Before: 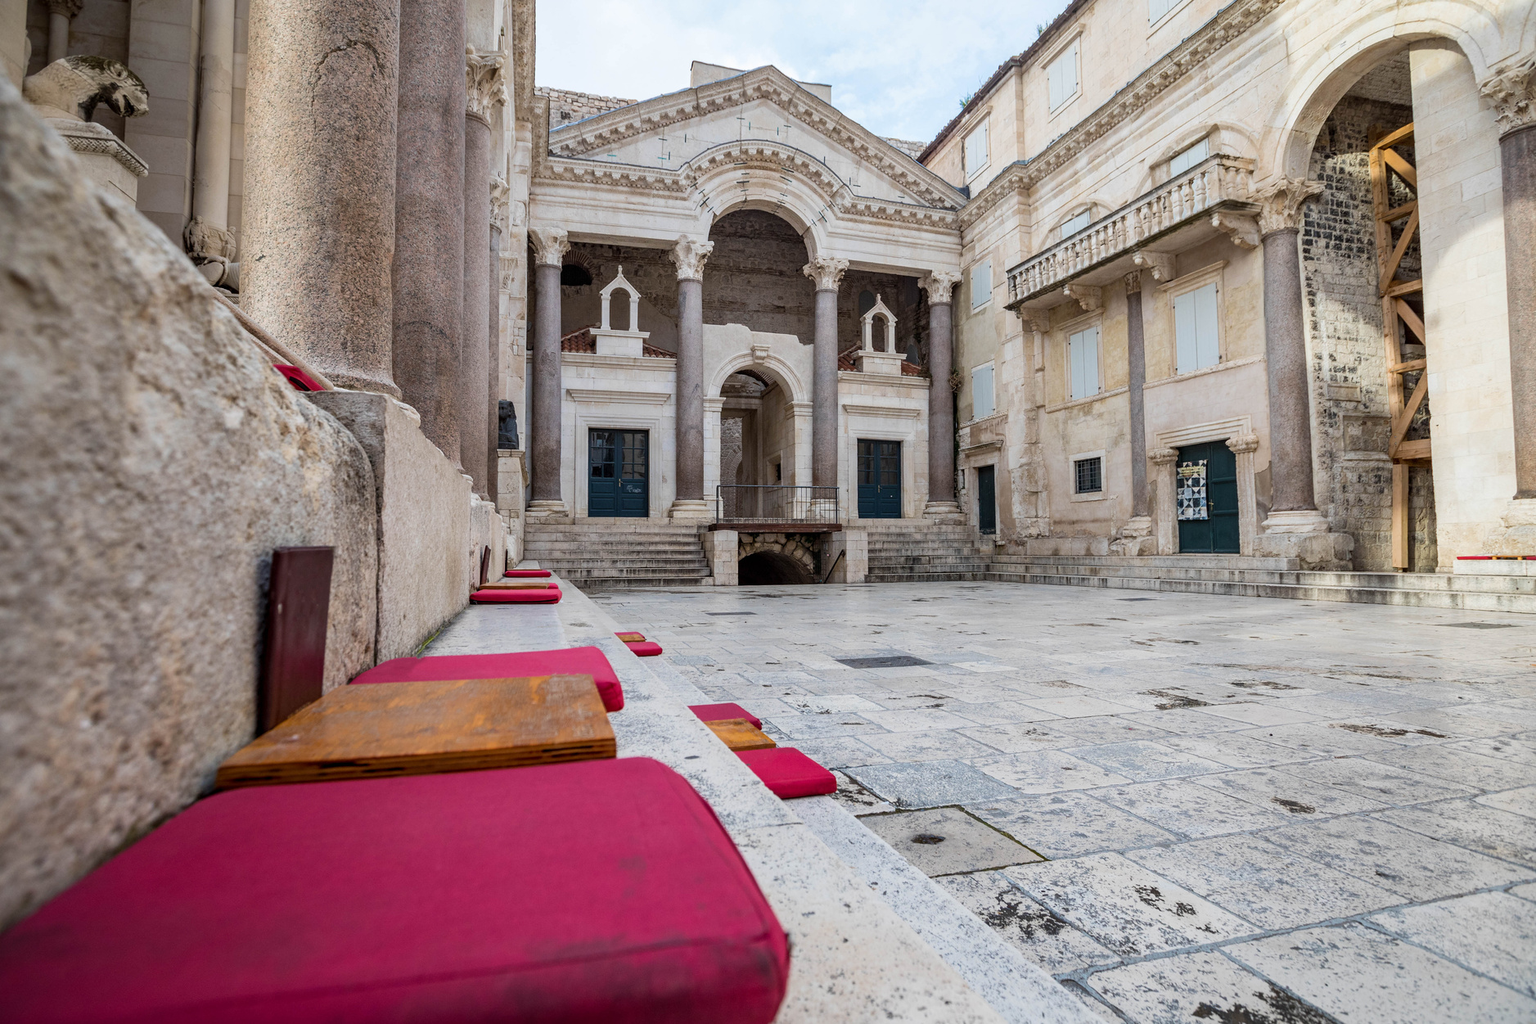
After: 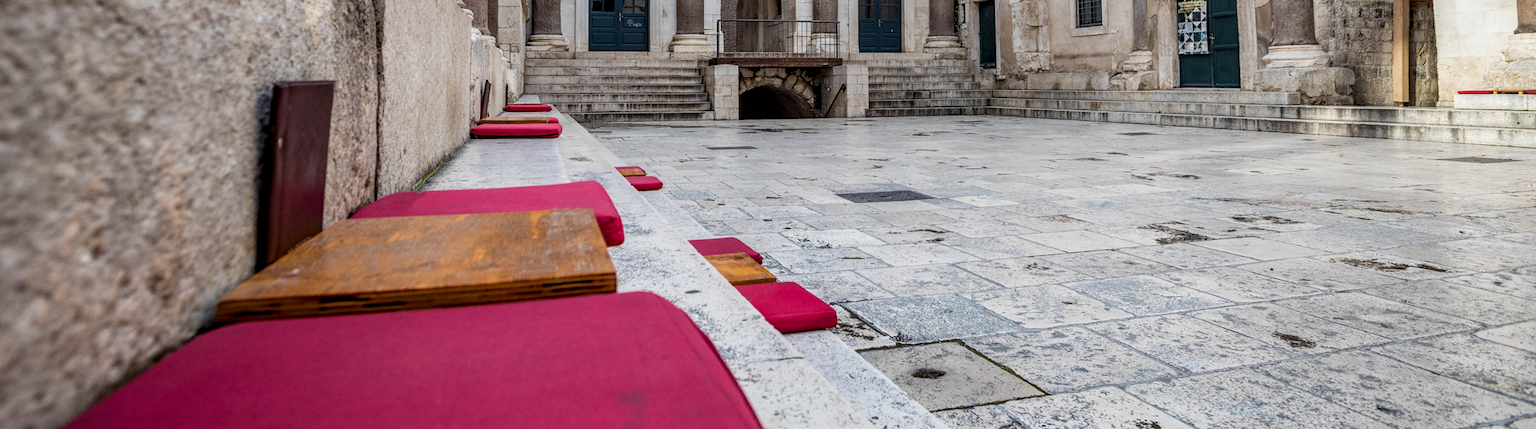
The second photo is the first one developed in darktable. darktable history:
crop: top 45.551%, bottom 12.262%
local contrast: detail 130%
